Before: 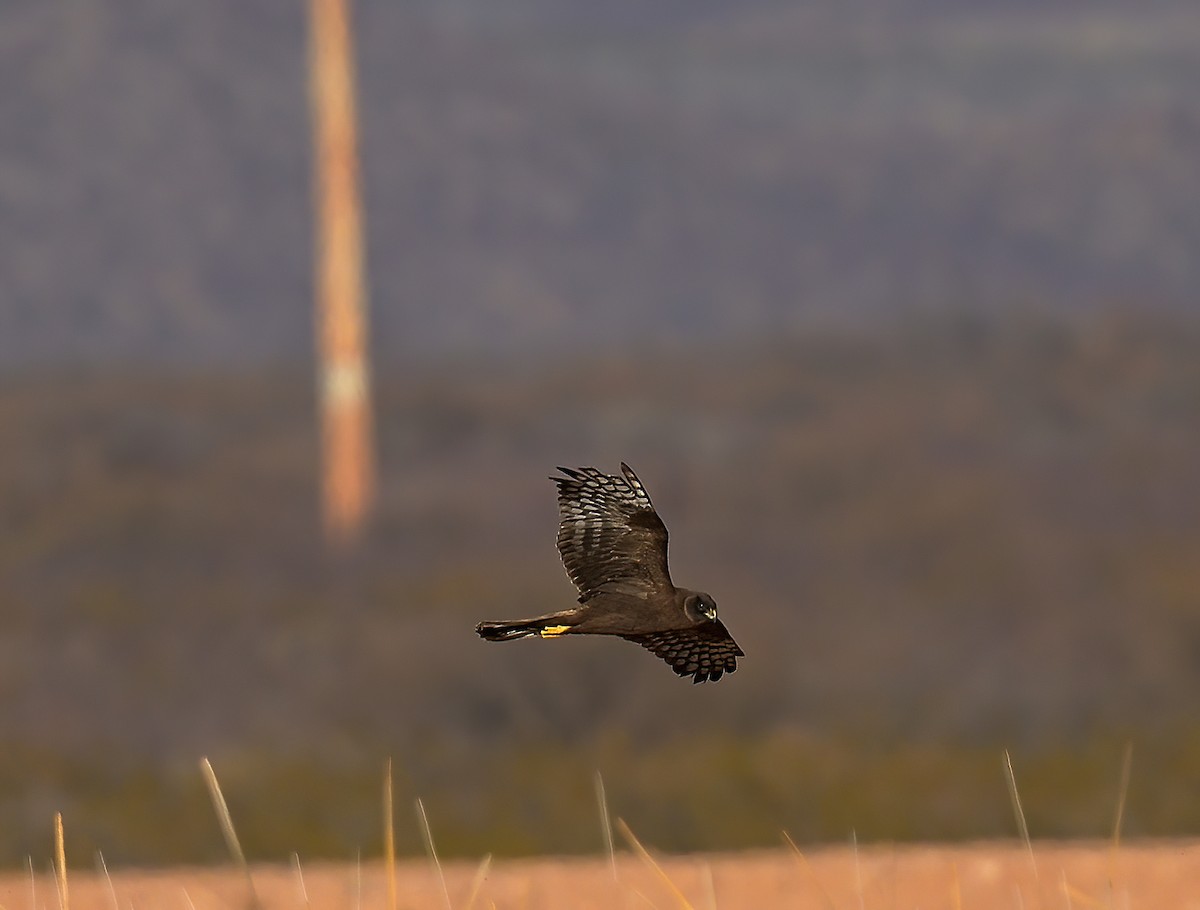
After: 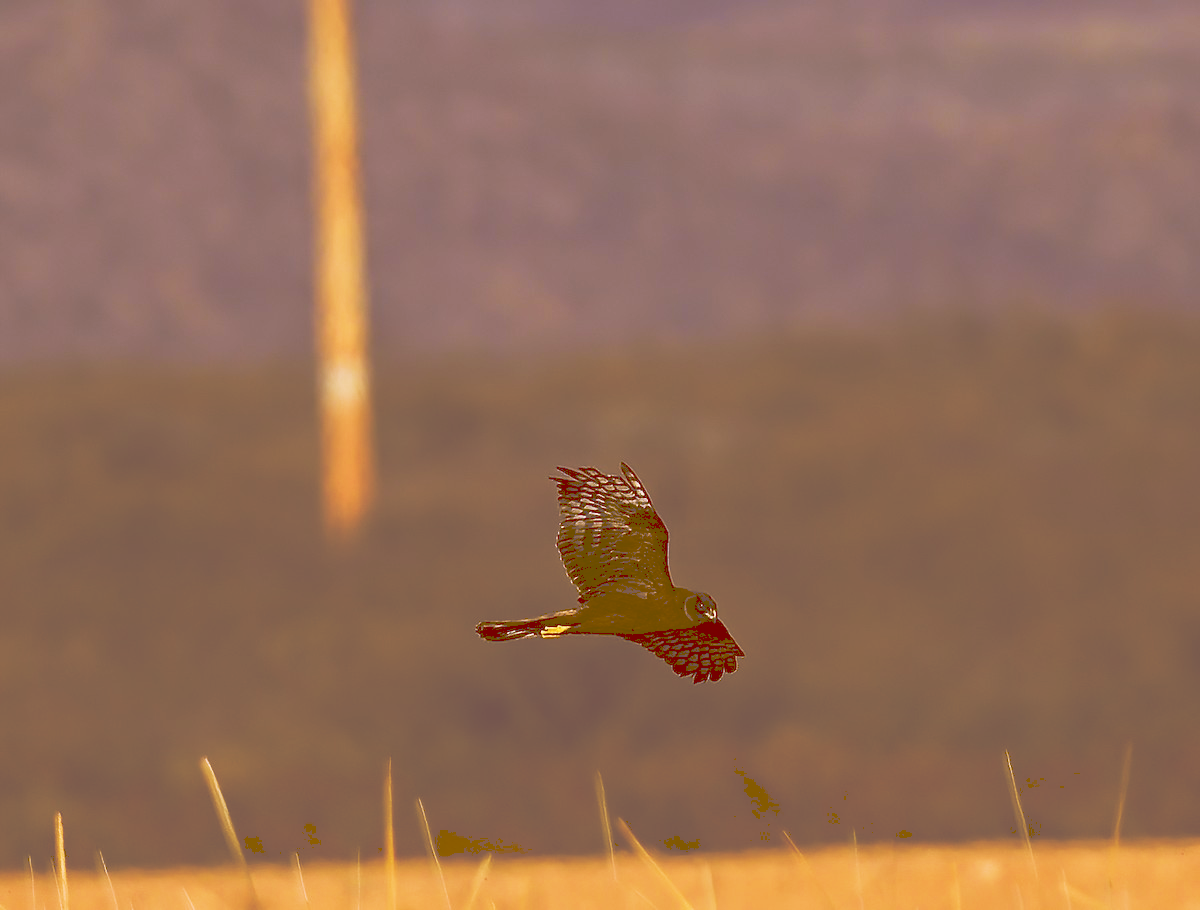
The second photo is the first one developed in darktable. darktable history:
tone curve: curves: ch0 [(0, 0) (0.003, 0.334) (0.011, 0.338) (0.025, 0.338) (0.044, 0.338) (0.069, 0.339) (0.1, 0.342) (0.136, 0.343) (0.177, 0.349) (0.224, 0.36) (0.277, 0.385) (0.335, 0.42) (0.399, 0.465) (0.468, 0.535) (0.543, 0.632) (0.623, 0.73) (0.709, 0.814) (0.801, 0.879) (0.898, 0.935) (1, 1)], preserve colors none
color look up table: target L [96.46, 94.93, 93.58, 89.1, 80.97, 77.63, 70.95, 73.93, 65.95, 59.81, 57.85, 52.67, 48.4, 41.92, 37.83, 15.49, 10.17, 78.82, 59.85, 69.66, 61.51, 49.31, 58.82, 43.89, 54.31, 43.32, 36.43, 24.92, 30.77, 20.65, 17.08, 86.48, 79.15, 70.1, 57.57, 51.92, 60.81, 49.4, 43.93, 33.77, 31.73, 26.61, 19.24, 11.36, 84.14, 74.1, 61.72, 43.22, 30.8], target a [12.74, 2.975, -16.42, -13.48, -43.06, -58.11, -34.9, -15.68, -13.85, 4.382, -8.882, -24.54, -23.92, -3.328, -7.587, 36.94, 45.81, 21.21, 47.51, 25.75, 35.38, 64.32, 20.44, 77.18, 31.66, 29.83, 57.7, 73.01, 19.64, 51.92, 59.01, 27.07, 17.11, 53.58, 16.06, 68.26, 36.06, 38.76, 13.07, 32.19, 64.62, 49.27, 30.92, 48.08, -25.43, -0.638, -1.862, -1.782, 0.038], target b [5.225, 31.43, 75.5, 4.226, 31, 49.71, 85.07, 10.26, 42.7, 102.35, 5.346, 17.9, 82.7, 71.61, 64.42, 26.1, 16.93, 30.76, 8.225, 44.23, 105.2, 83.5, 8.265, 10.68, 92.8, 60.9, 62.22, 42.27, 52.29, 34.99, 28.77, -11.6, -3.625, -40.22, -28.82, -13.05, -51.63, -19.32, -3.563, -54.77, -53.23, -28.69, -0.004, 18.79, -18.76, -21.72, -47.24, -25.2, 10.03], num patches 49
